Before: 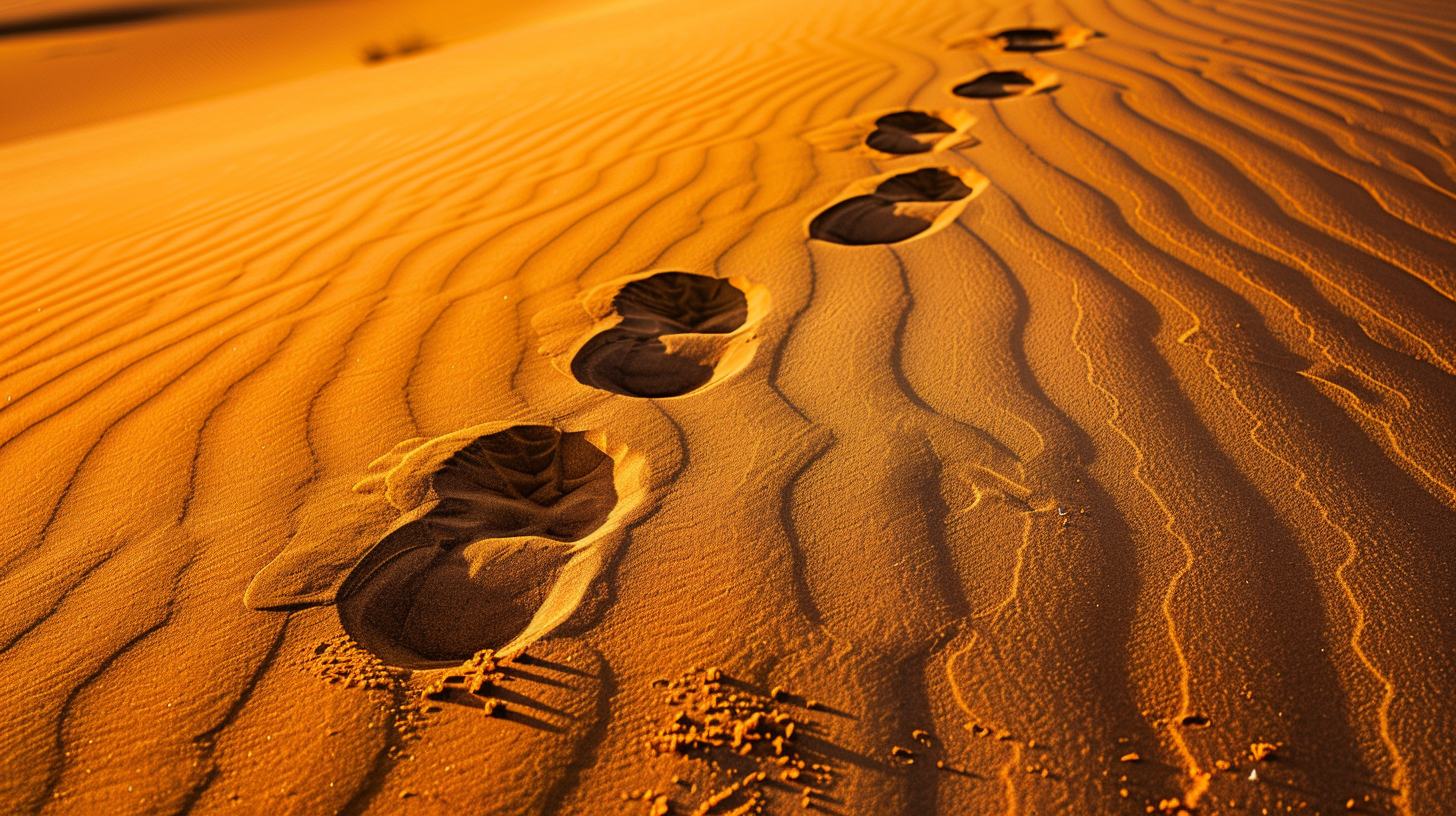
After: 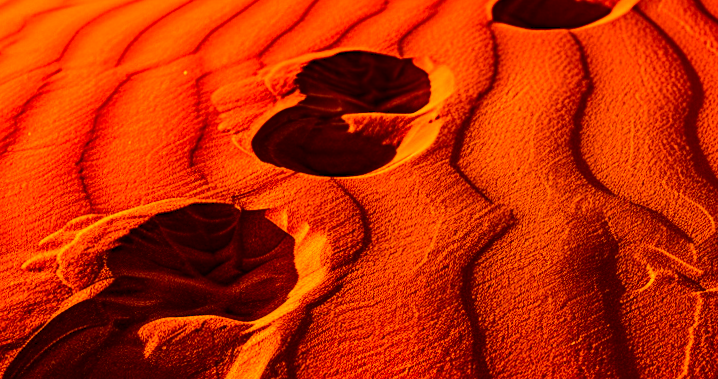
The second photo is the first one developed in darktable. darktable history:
white balance: red 1.467, blue 0.684
crop: left 25%, top 25%, right 25%, bottom 25%
exposure: exposure -0.36 EV, compensate highlight preservation false
local contrast: on, module defaults
contrast brightness saturation: contrast 0.1, brightness -0.26, saturation 0.14
sharpen: amount 0.2
rotate and perspective: rotation 0.679°, lens shift (horizontal) 0.136, crop left 0.009, crop right 0.991, crop top 0.078, crop bottom 0.95
